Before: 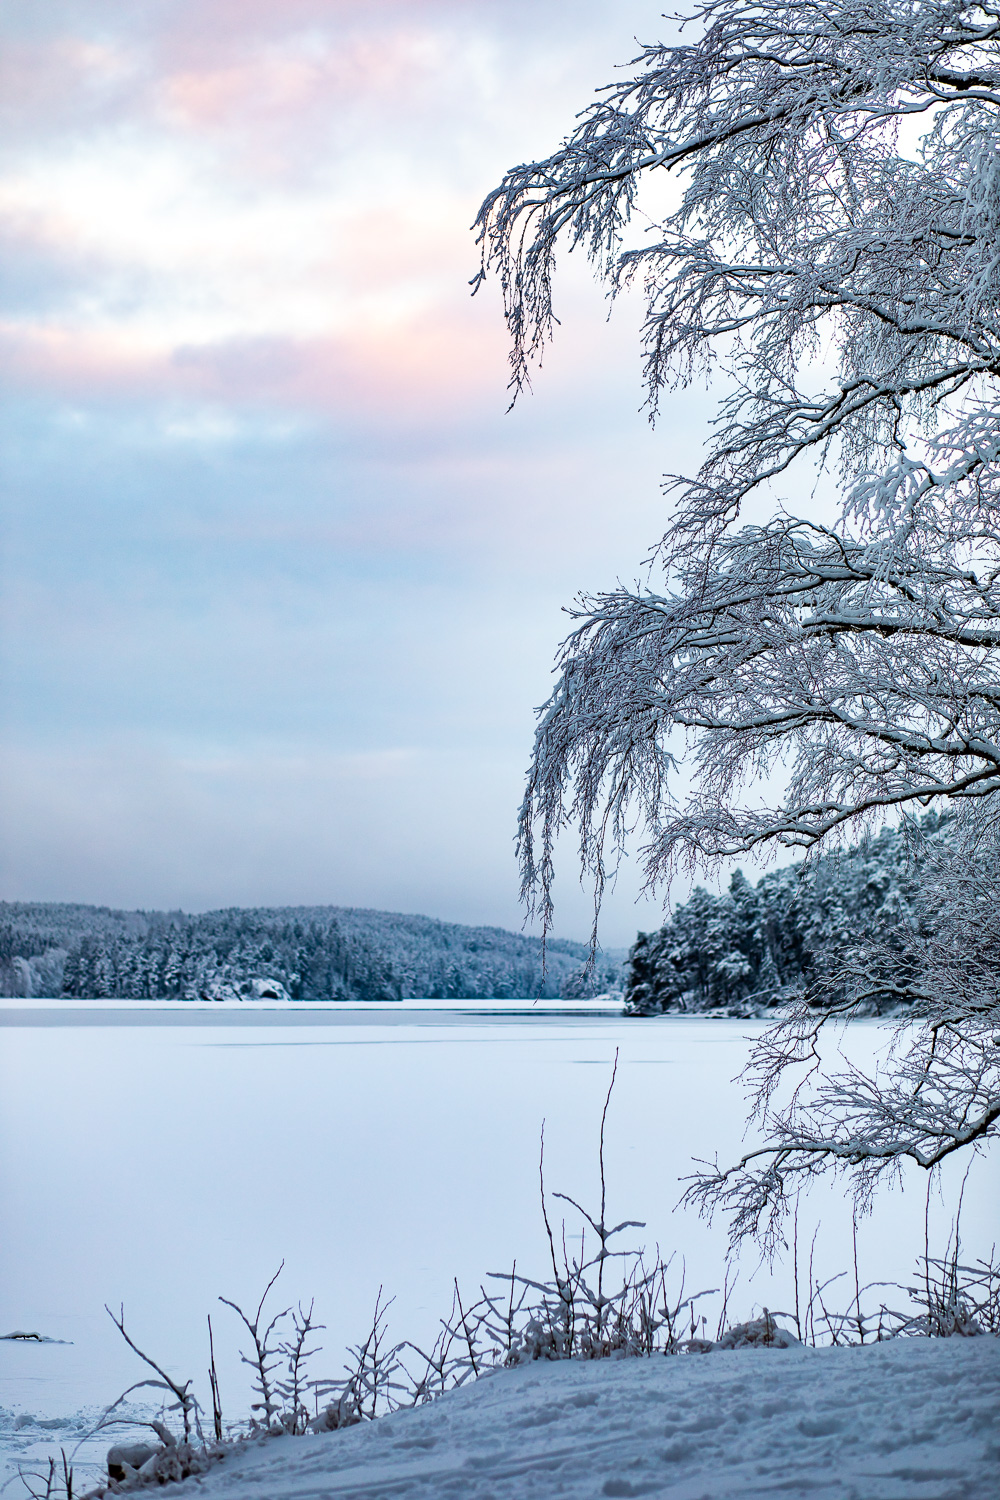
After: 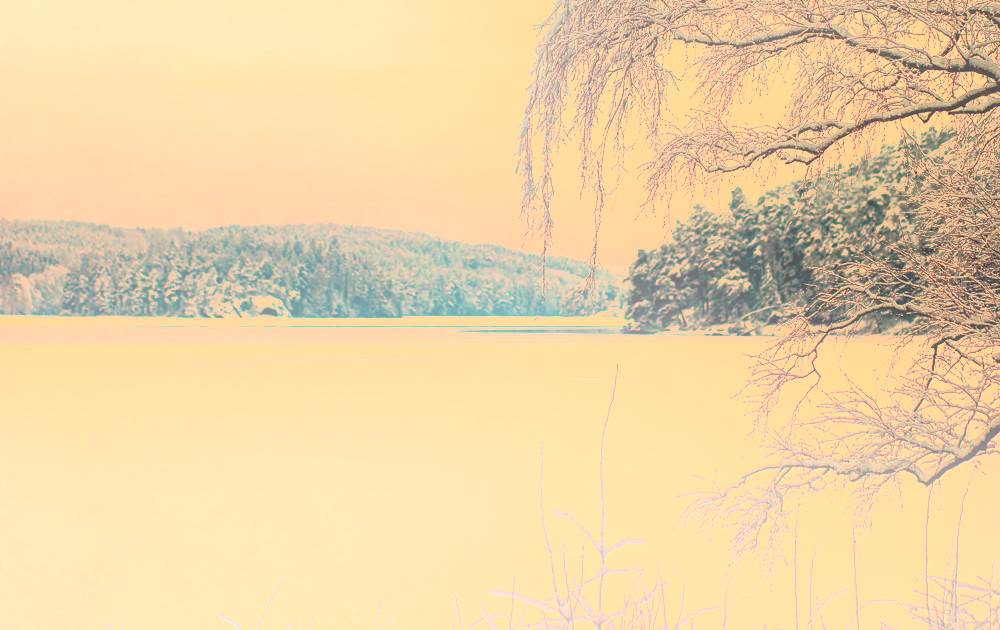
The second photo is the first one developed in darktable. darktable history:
contrast brightness saturation: contrast 0.03, brightness 0.06, saturation 0.13
tone equalizer: -7 EV -0.63 EV, -6 EV 1 EV, -5 EV -0.45 EV, -4 EV 0.43 EV, -3 EV 0.41 EV, -2 EV 0.15 EV, -1 EV -0.15 EV, +0 EV -0.39 EV, smoothing diameter 25%, edges refinement/feathering 10, preserve details guided filter
crop: top 45.551%, bottom 12.262%
bloom: threshold 82.5%, strength 16.25%
white balance: red 1.467, blue 0.684
